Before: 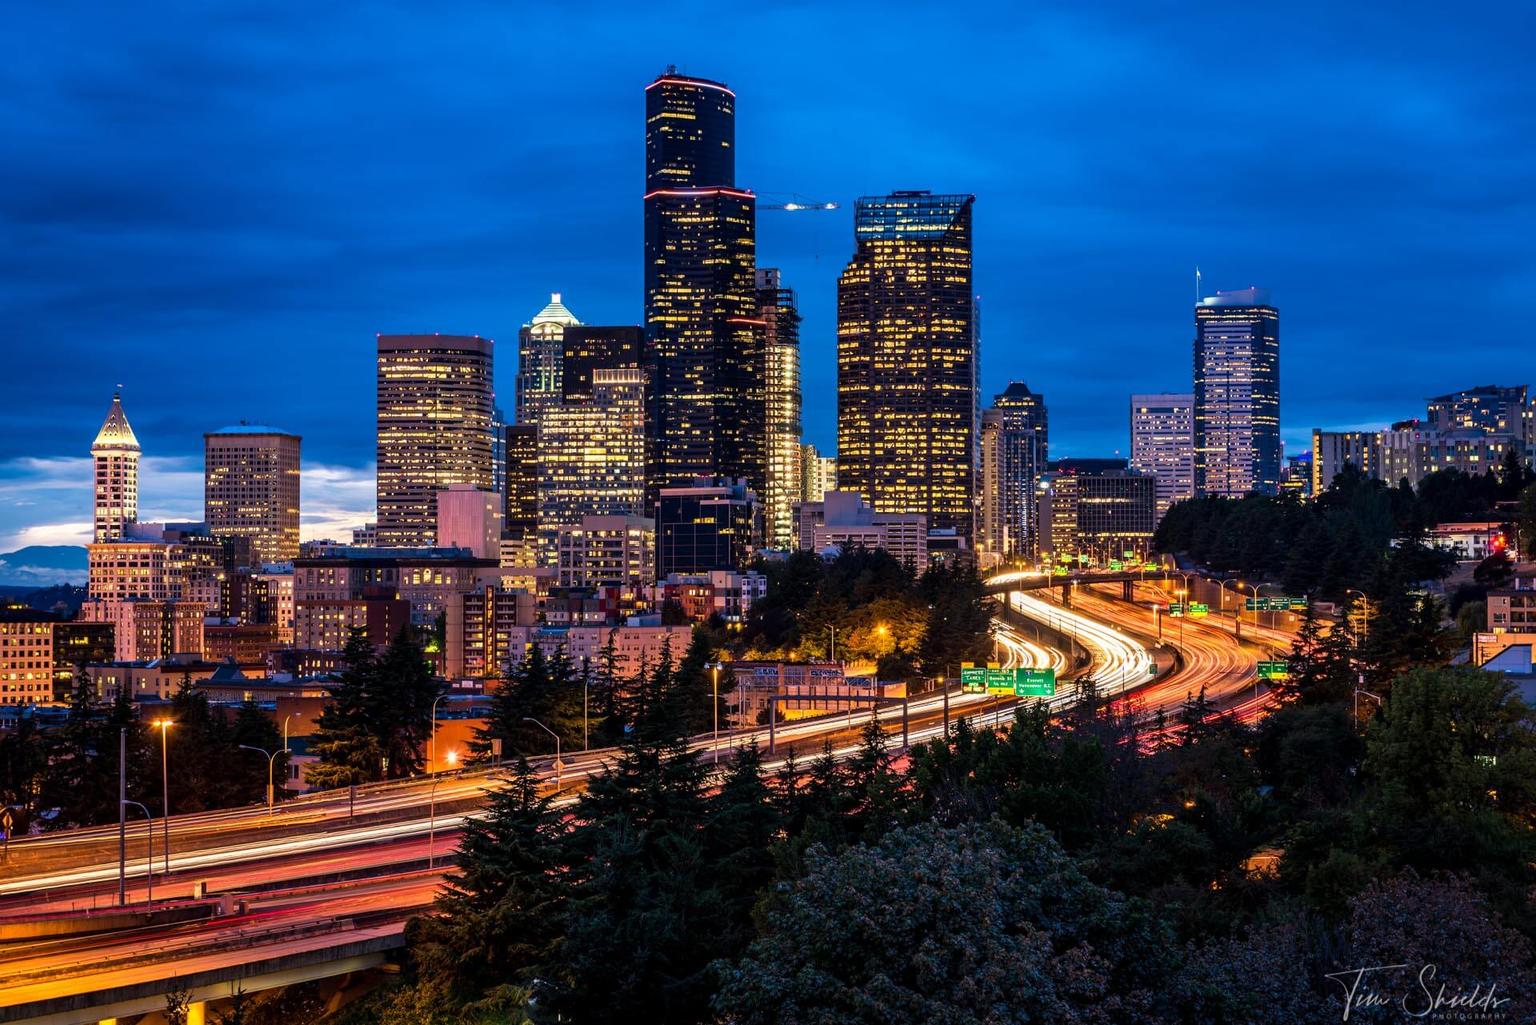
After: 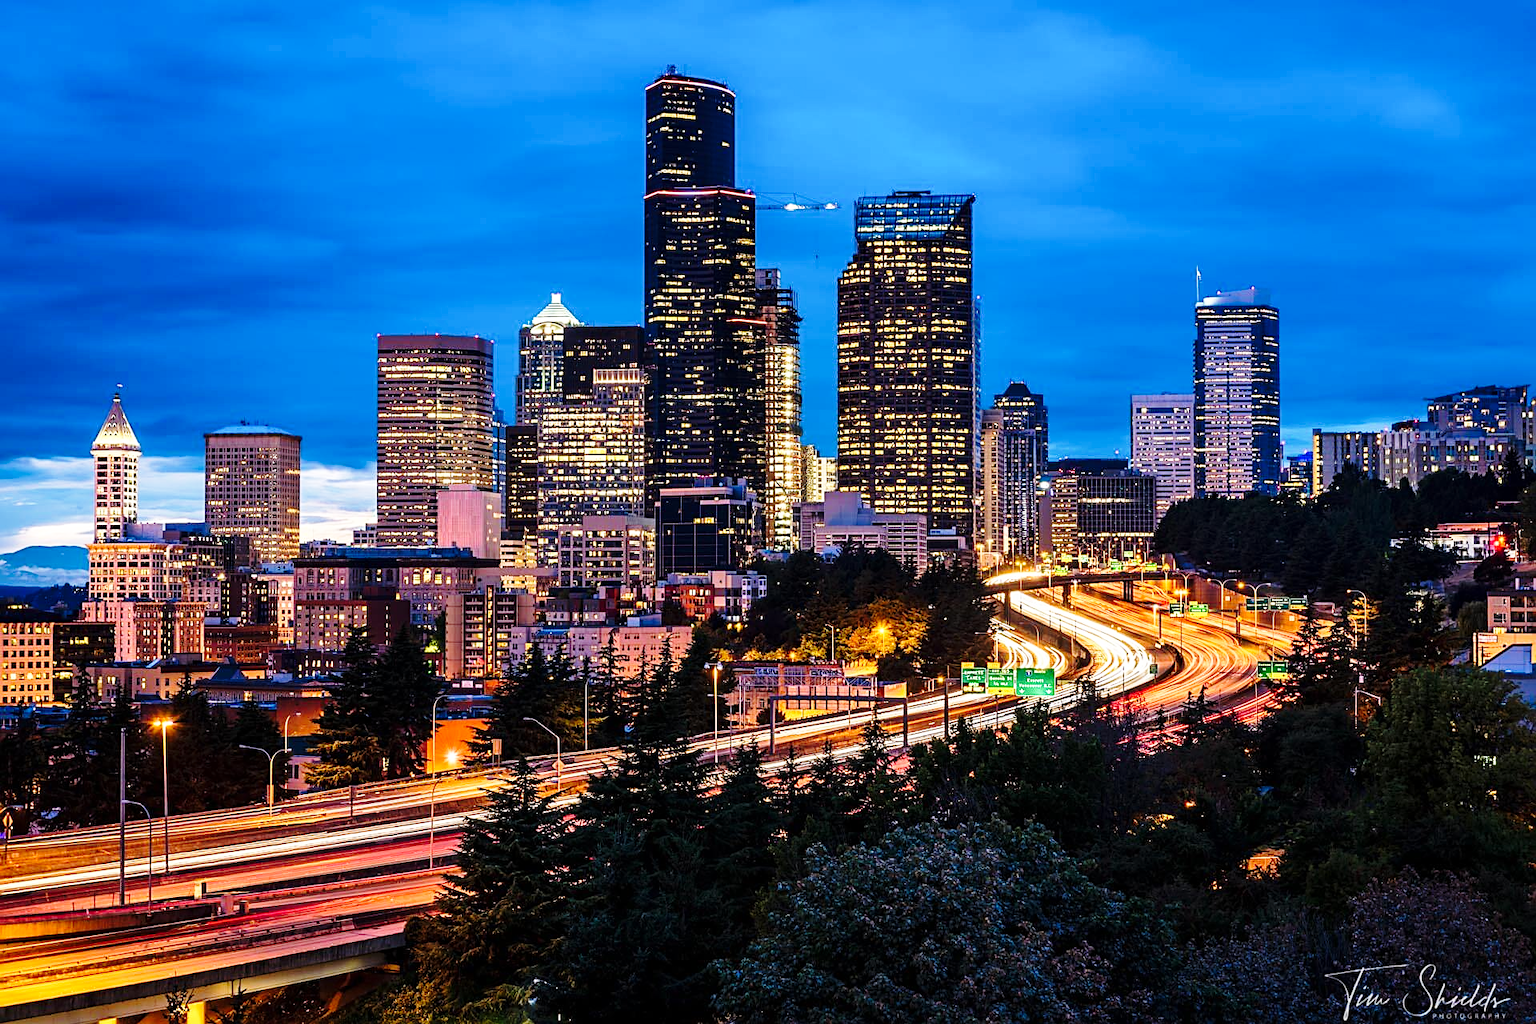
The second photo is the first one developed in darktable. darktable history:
tone equalizer: on, module defaults
sharpen: on, module defaults
base curve: curves: ch0 [(0, 0) (0.028, 0.03) (0.121, 0.232) (0.46, 0.748) (0.859, 0.968) (1, 1)], preserve colors none
